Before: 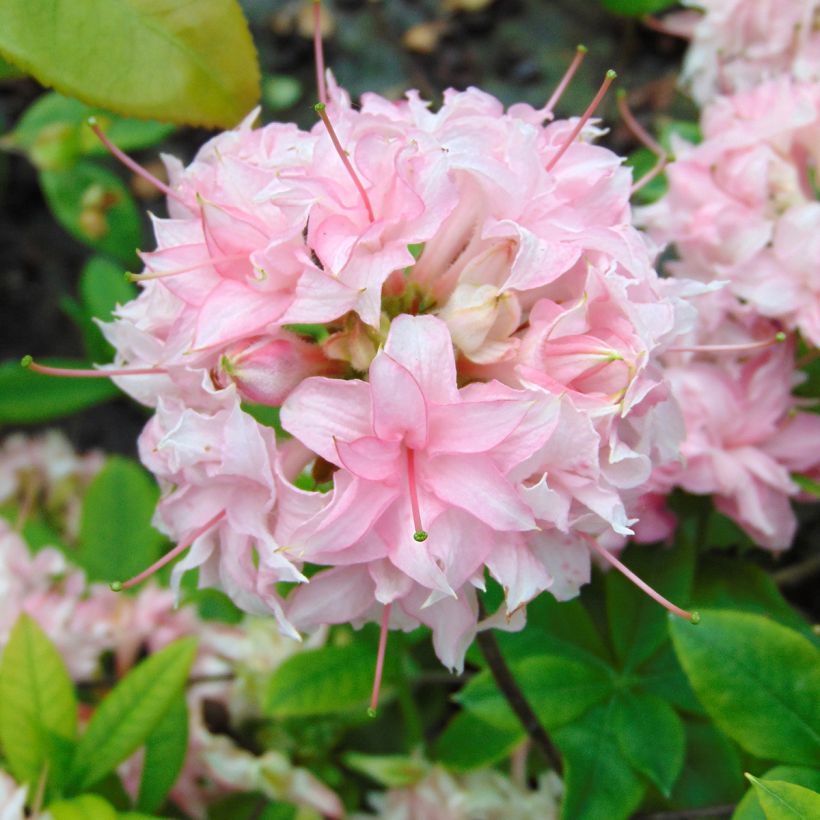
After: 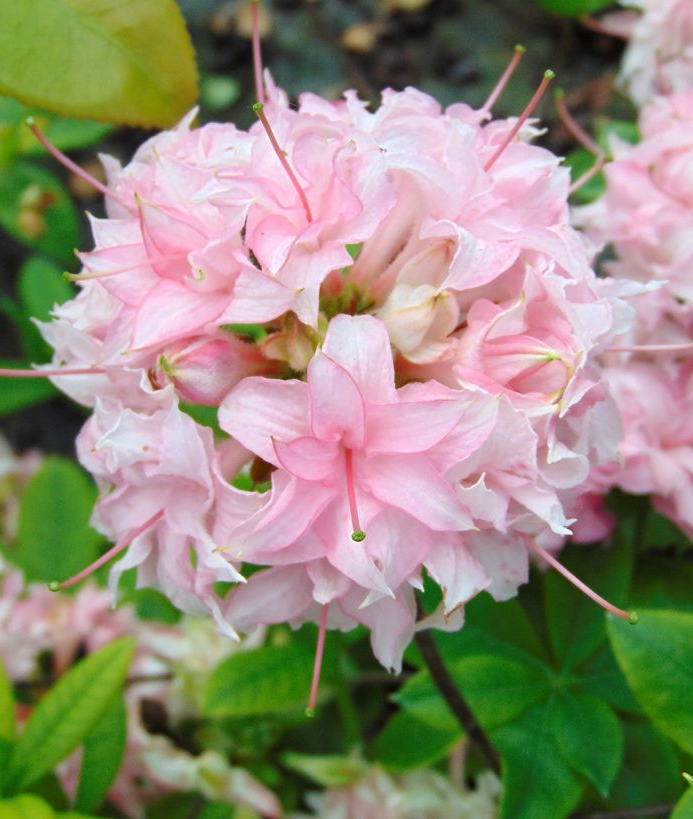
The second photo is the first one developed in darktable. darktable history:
crop: left 7.601%, right 7.827%
